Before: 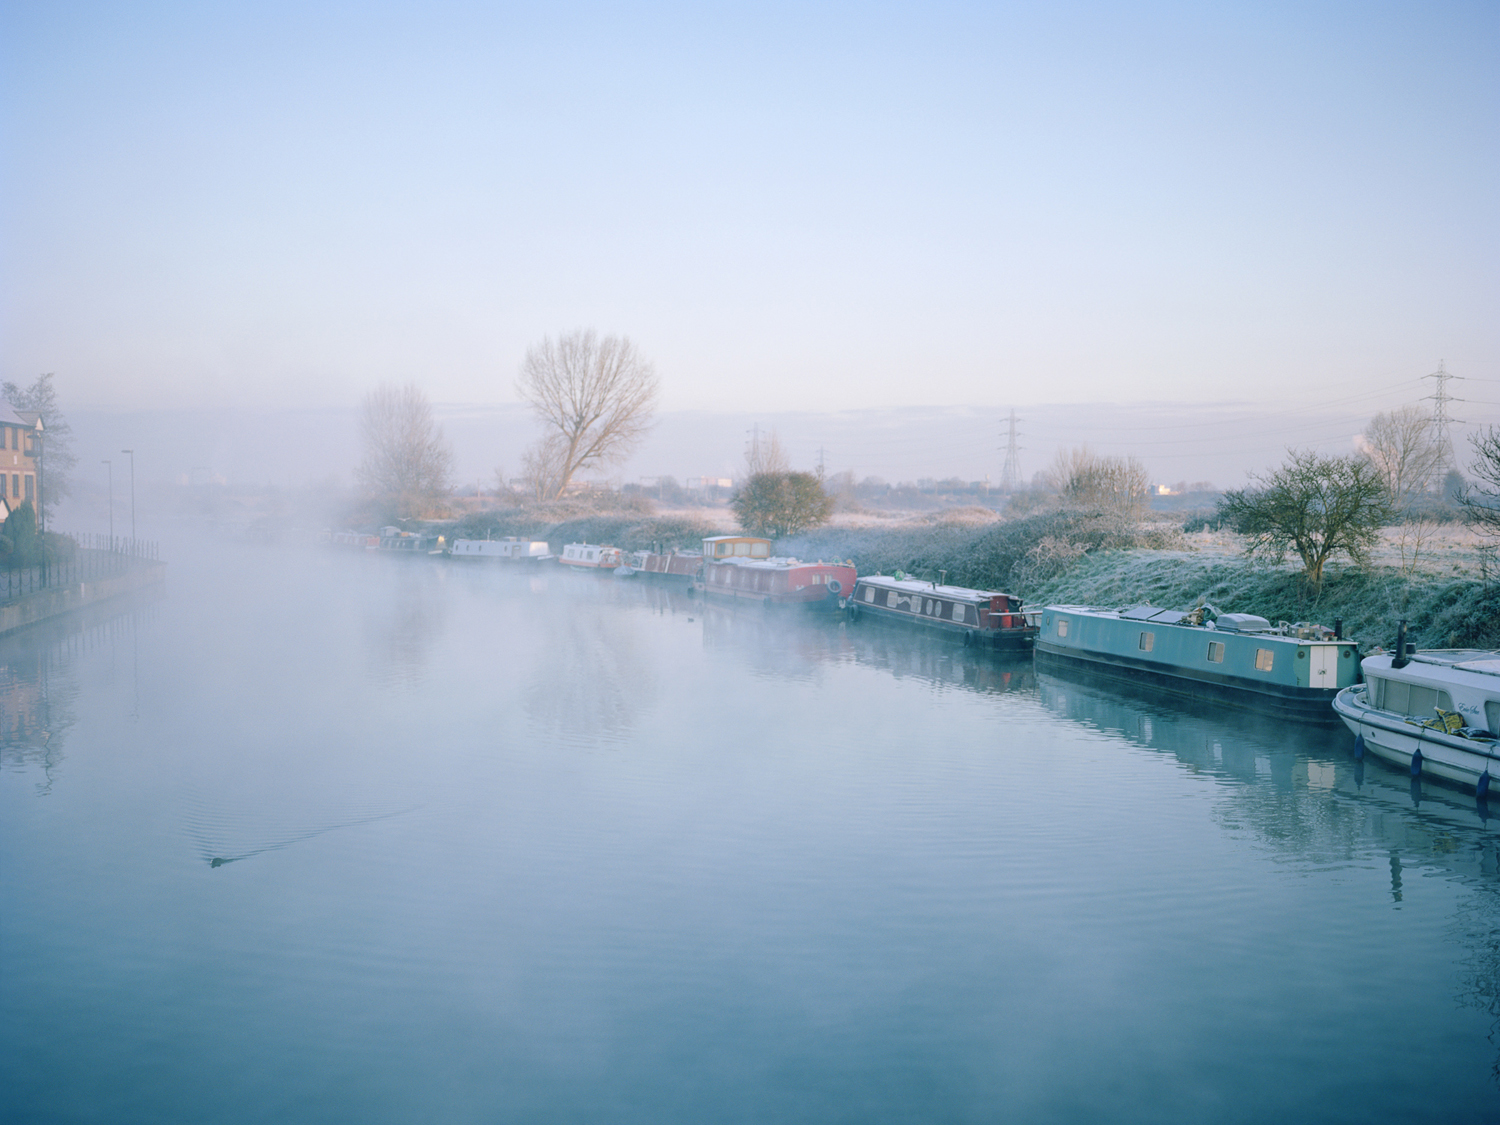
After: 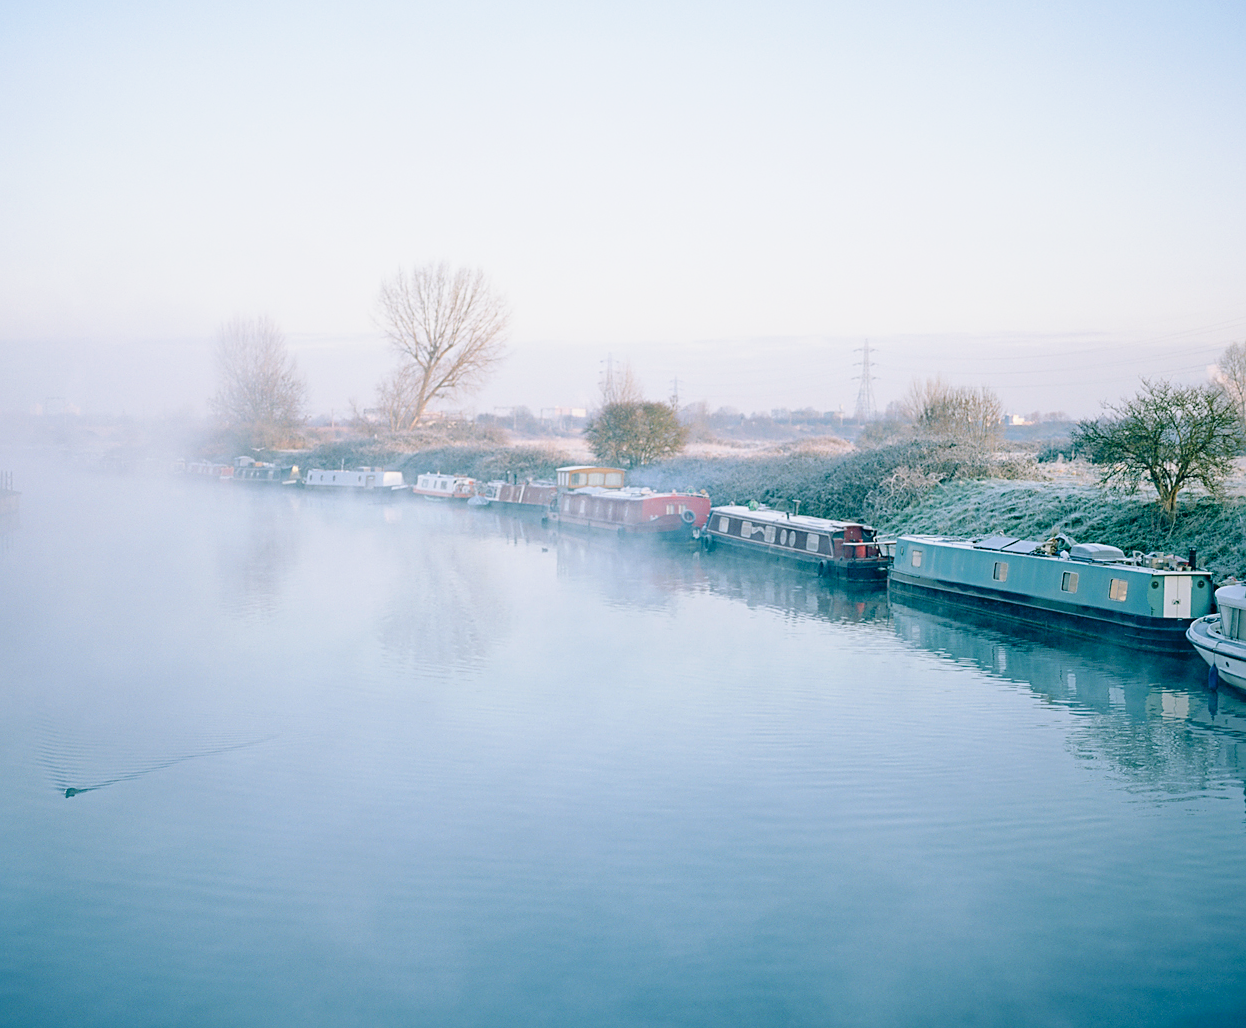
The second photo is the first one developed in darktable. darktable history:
sharpen: on, module defaults
tone curve: curves: ch0 [(0, 0.013) (0.129, 0.1) (0.327, 0.382) (0.489, 0.573) (0.66, 0.748) (0.858, 0.926) (1, 0.977)]; ch1 [(0, 0) (0.353, 0.344) (0.45, 0.46) (0.498, 0.495) (0.521, 0.506) (0.563, 0.559) (0.592, 0.585) (0.657, 0.655) (1, 1)]; ch2 [(0, 0) (0.333, 0.346) (0.375, 0.375) (0.427, 0.44) (0.5, 0.501) (0.505, 0.499) (0.528, 0.533) (0.579, 0.61) (0.612, 0.644) (0.66, 0.715) (1, 1)], preserve colors none
crop: left 9.791%, top 6.266%, right 7.089%, bottom 2.298%
haze removal: compatibility mode true, adaptive false
